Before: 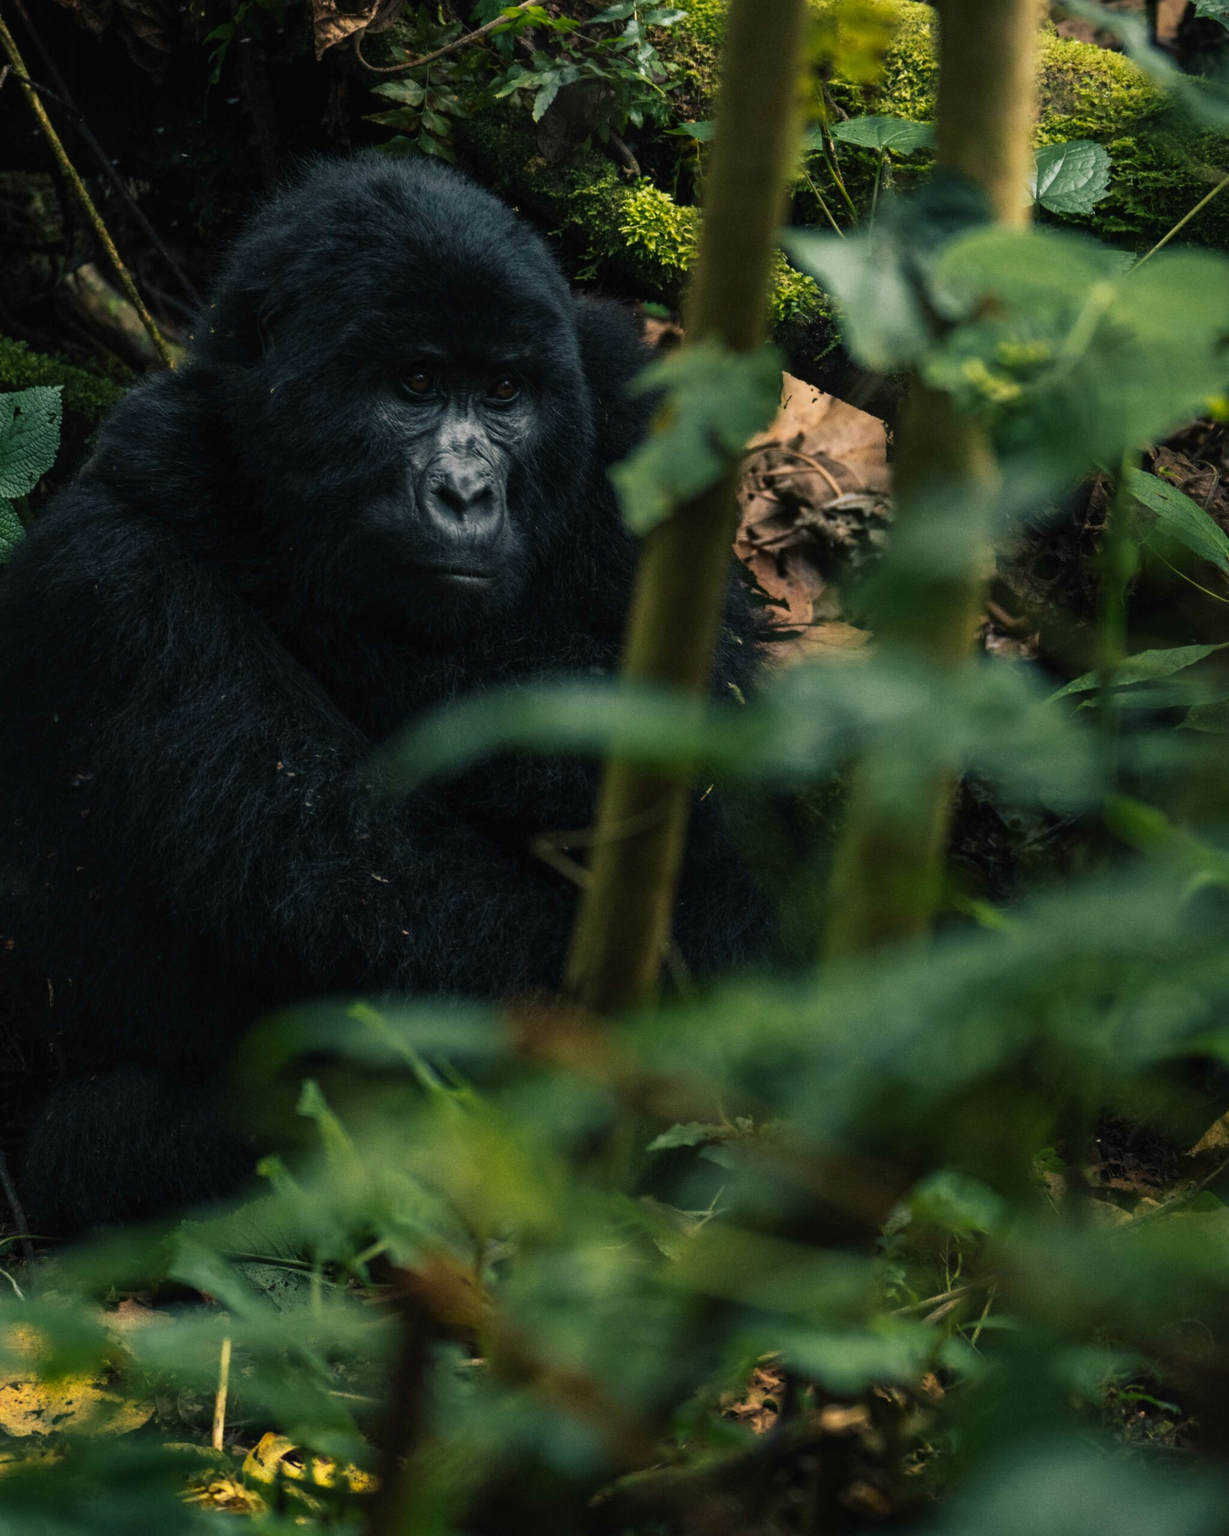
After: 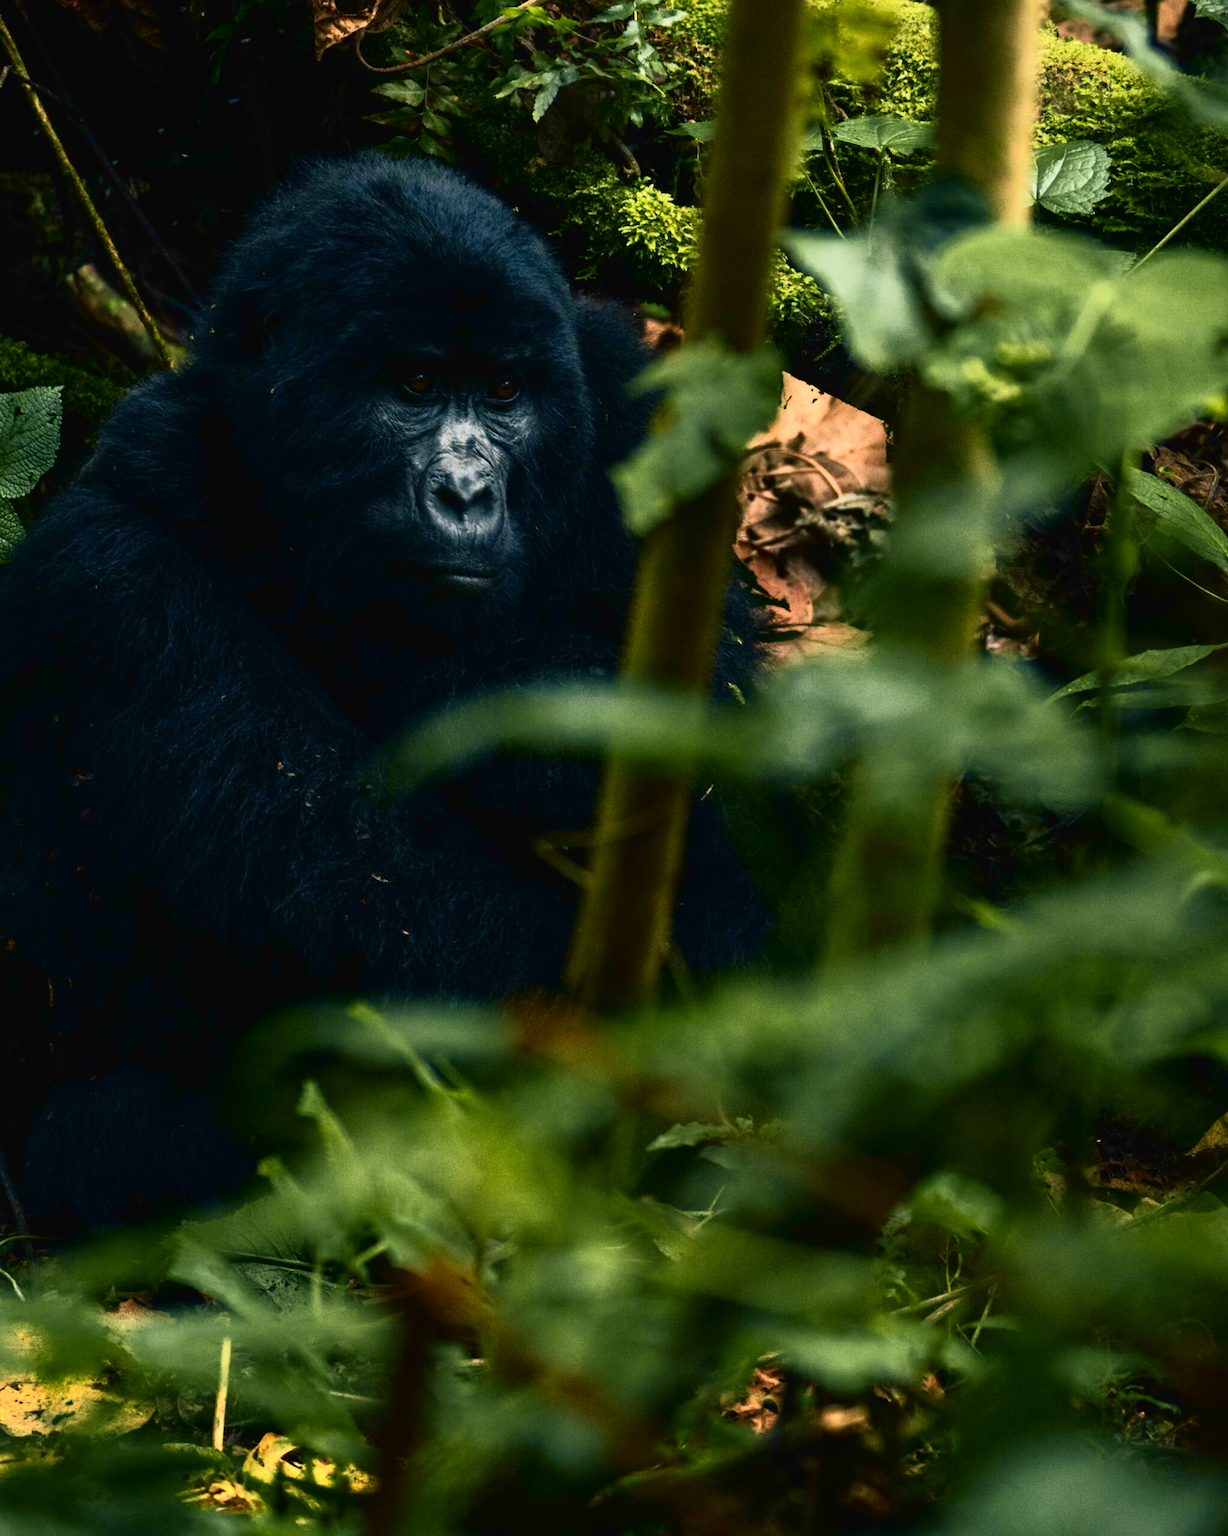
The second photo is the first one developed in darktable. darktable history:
tone curve: curves: ch0 [(0, 0.013) (0.074, 0.044) (0.251, 0.234) (0.472, 0.511) (0.63, 0.752) (0.746, 0.866) (0.899, 0.956) (1, 1)]; ch1 [(0, 0) (0.08, 0.08) (0.347, 0.394) (0.455, 0.441) (0.5, 0.5) (0.517, 0.53) (0.563, 0.611) (0.617, 0.682) (0.756, 0.788) (0.92, 0.92) (1, 1)]; ch2 [(0, 0) (0.096, 0.056) (0.304, 0.204) (0.5, 0.5) (0.539, 0.575) (0.597, 0.644) (0.92, 0.92) (1, 1)], color space Lab, independent channels, preserve colors none
contrast brightness saturation: contrast 0.1, brightness 0.02, saturation 0.02
